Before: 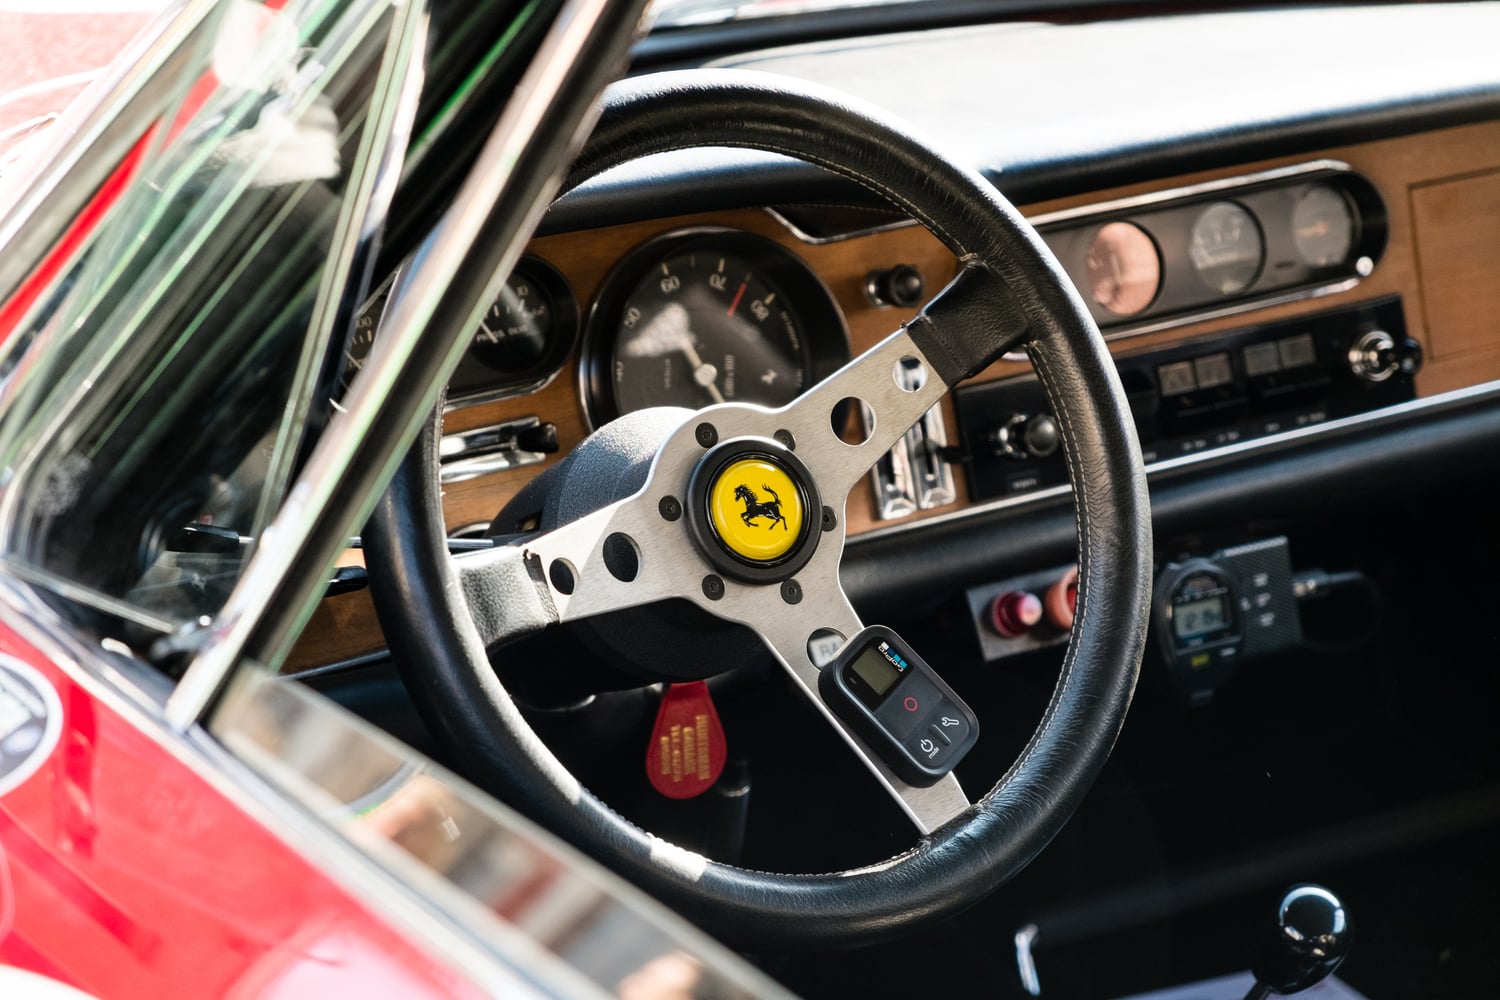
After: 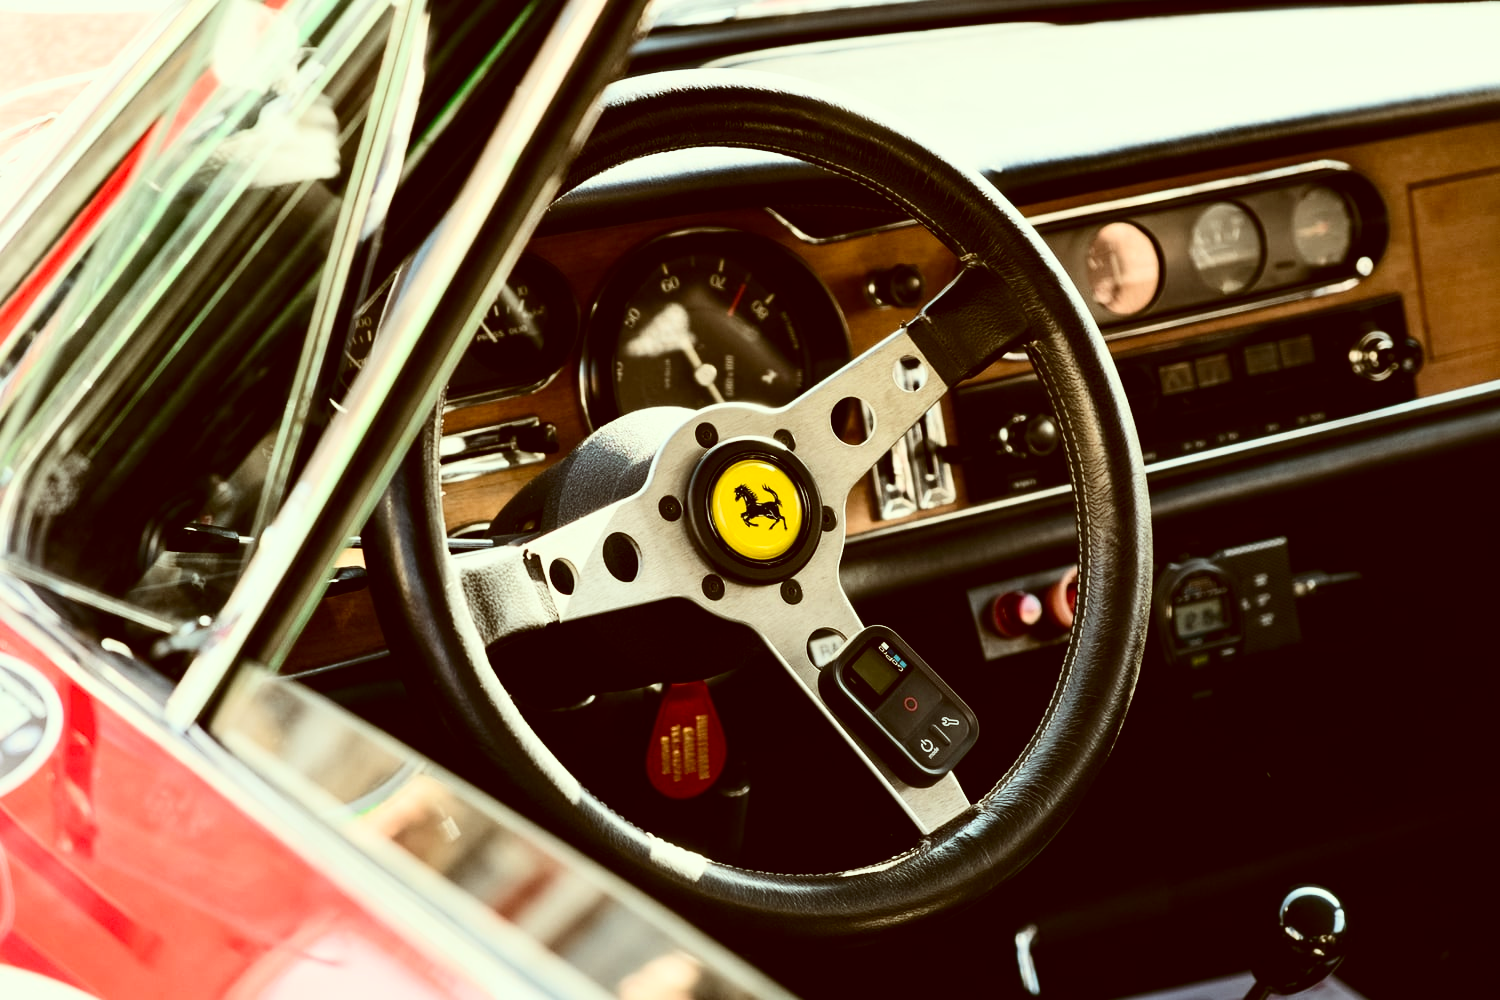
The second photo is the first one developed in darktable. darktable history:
color correction: highlights a* -6.07, highlights b* 9.38, shadows a* 10.31, shadows b* 23.75
contrast brightness saturation: contrast 0.291
